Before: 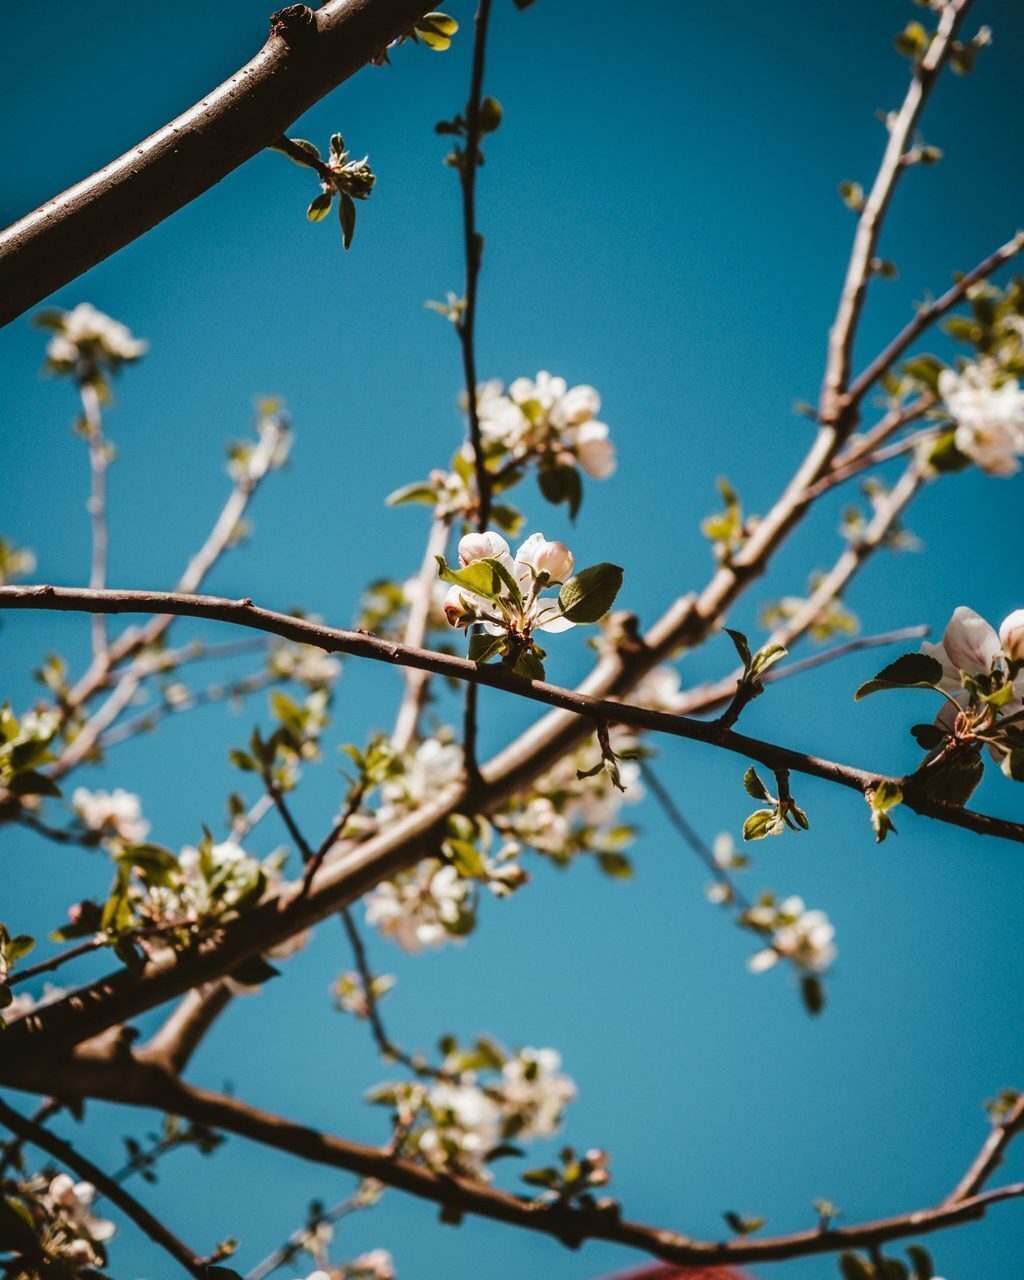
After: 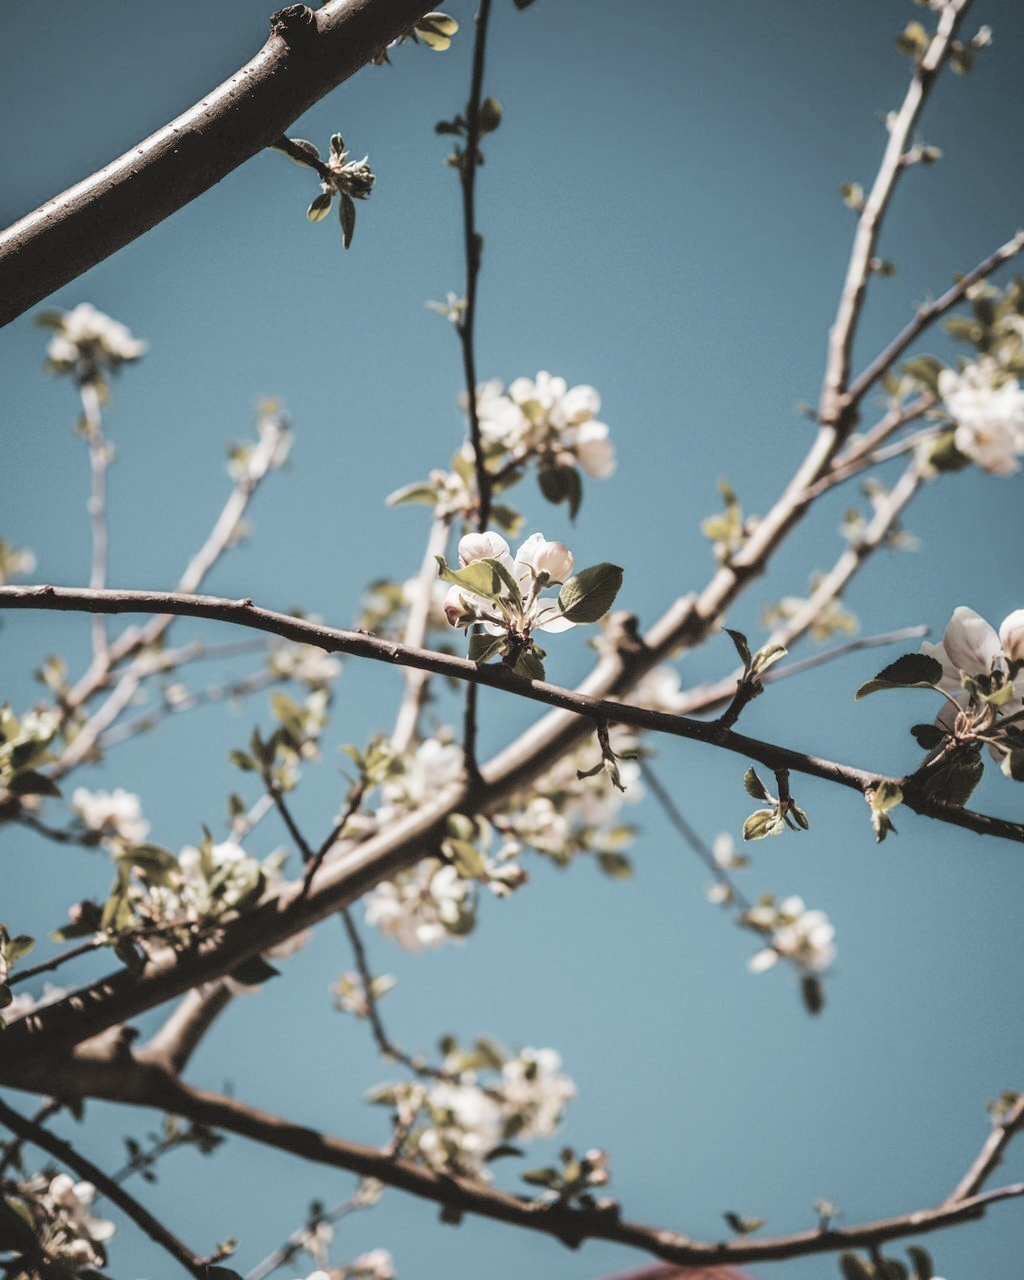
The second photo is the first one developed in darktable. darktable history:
contrast brightness saturation: brightness 0.186, saturation -0.503
